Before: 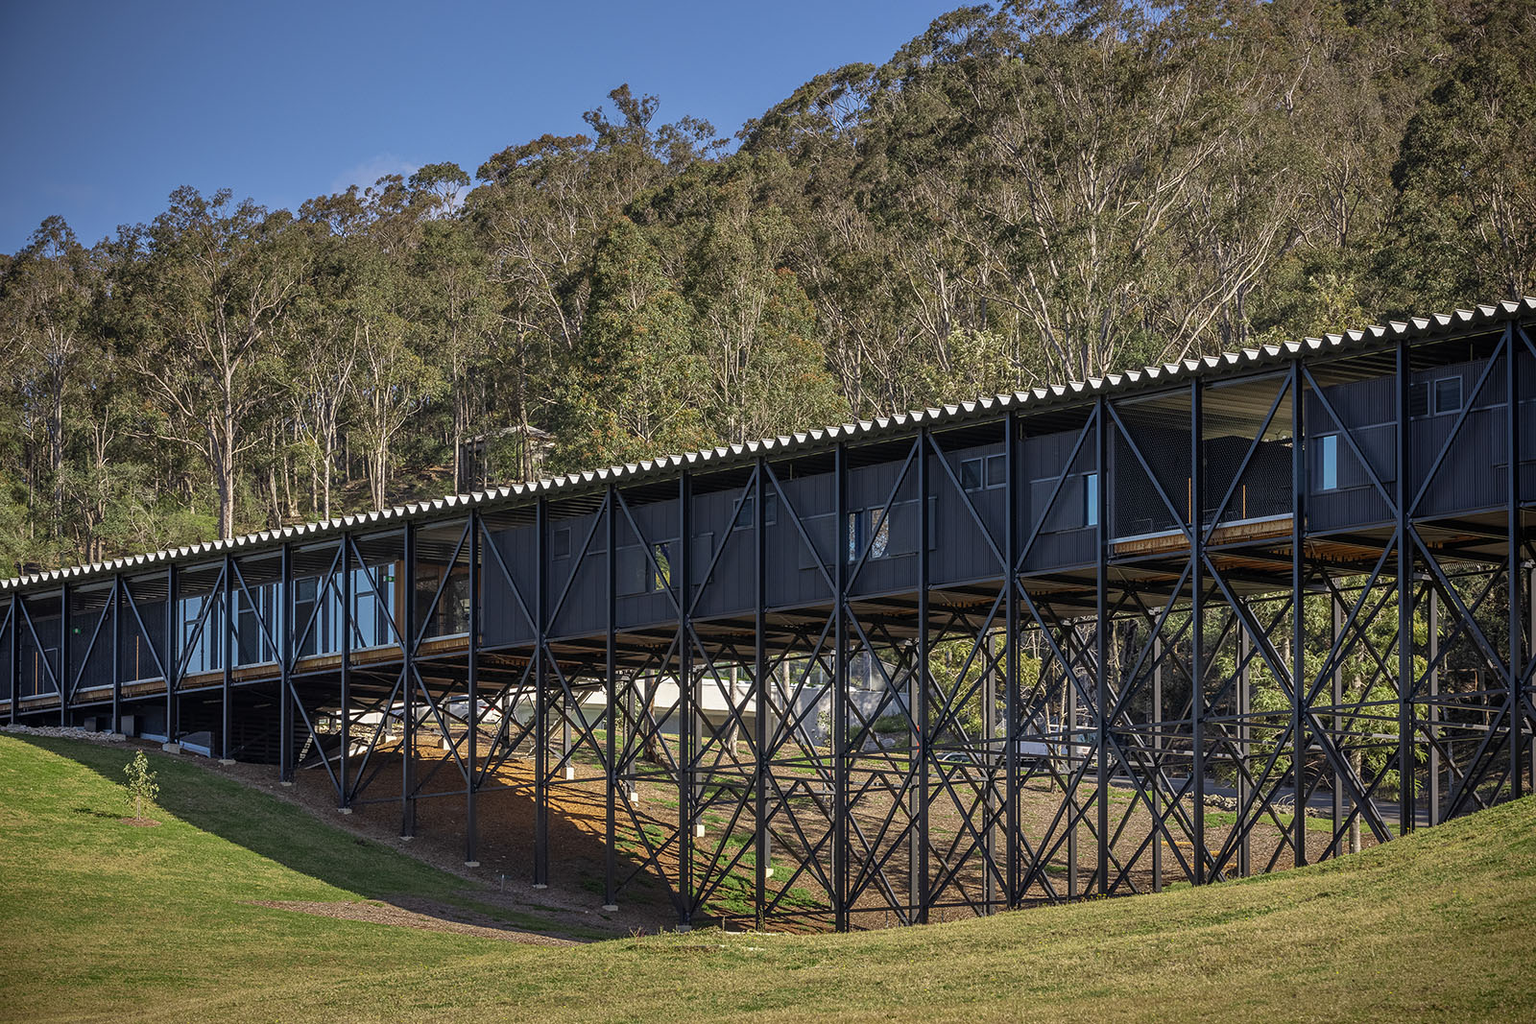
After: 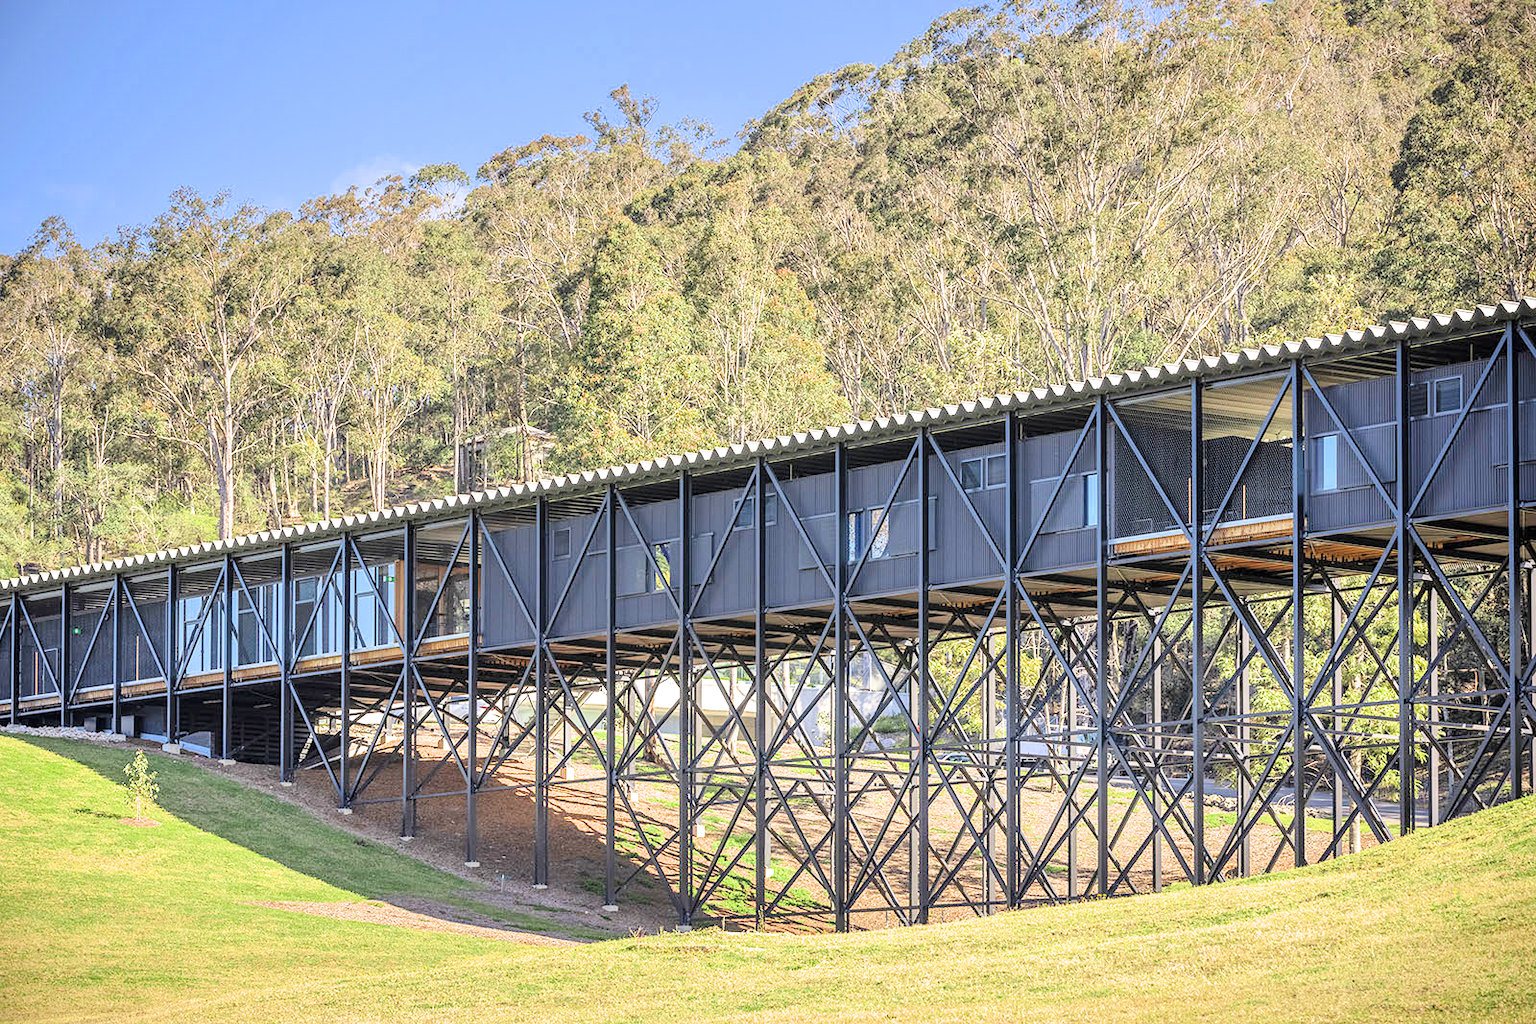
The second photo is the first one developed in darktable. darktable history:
exposure: black level correction 0, exposure 0.95 EV, compensate exposure bias true, compensate highlight preservation false
filmic rgb: black relative exposure -7.48 EV, white relative exposure 4.83 EV, hardness 3.4, color science v6 (2022)
